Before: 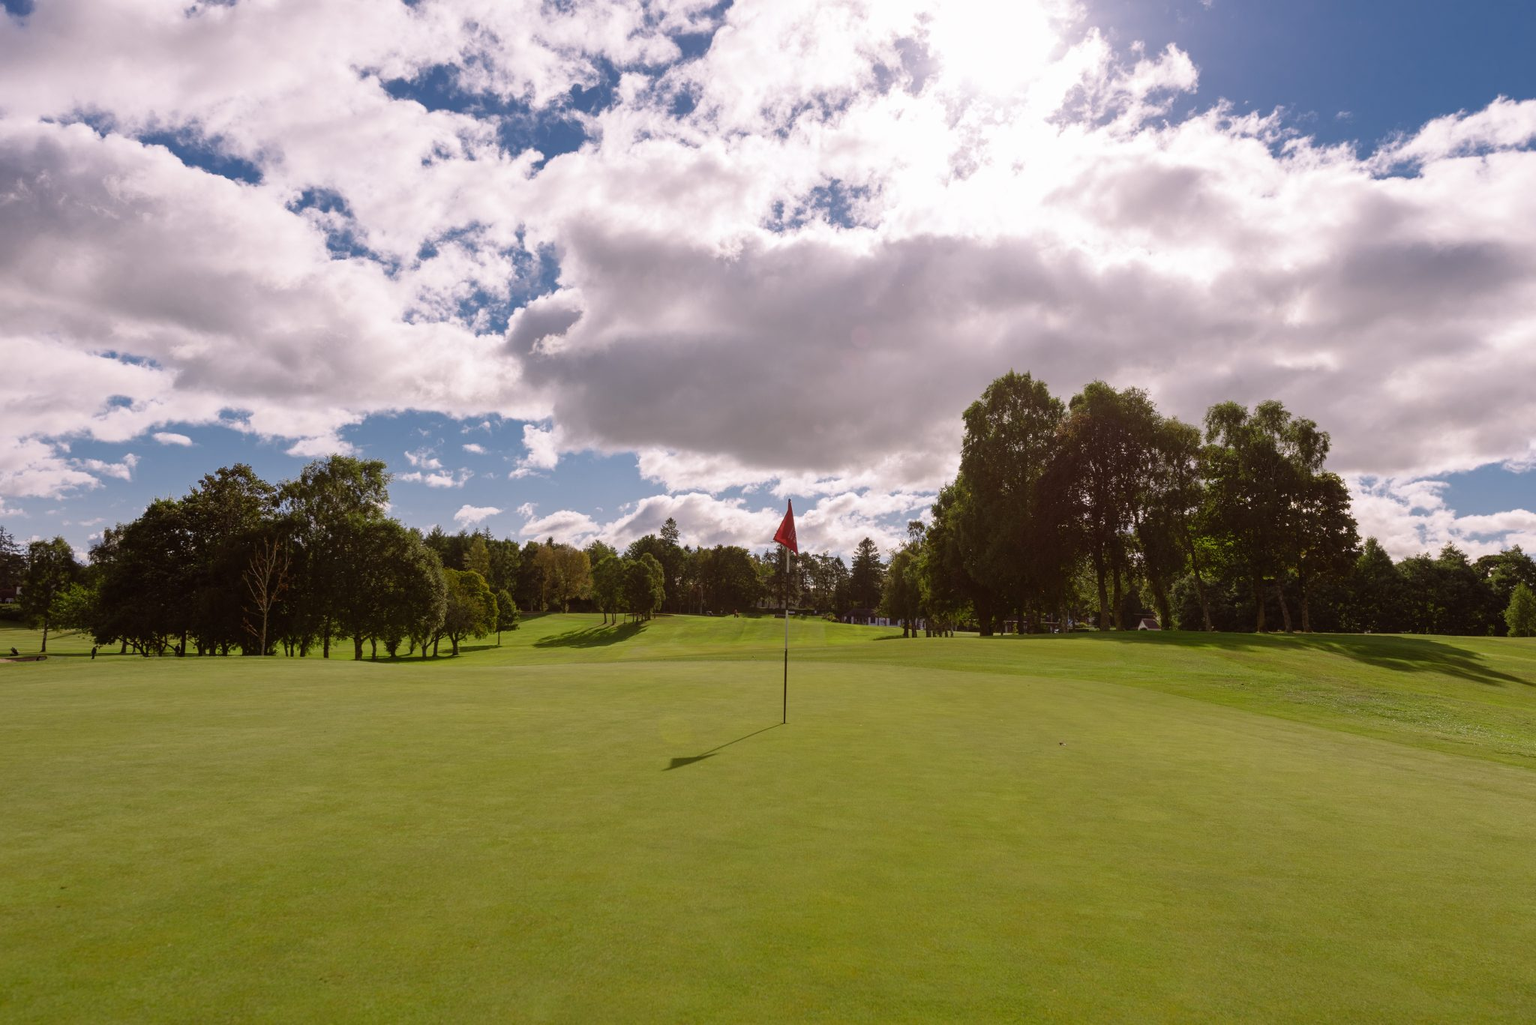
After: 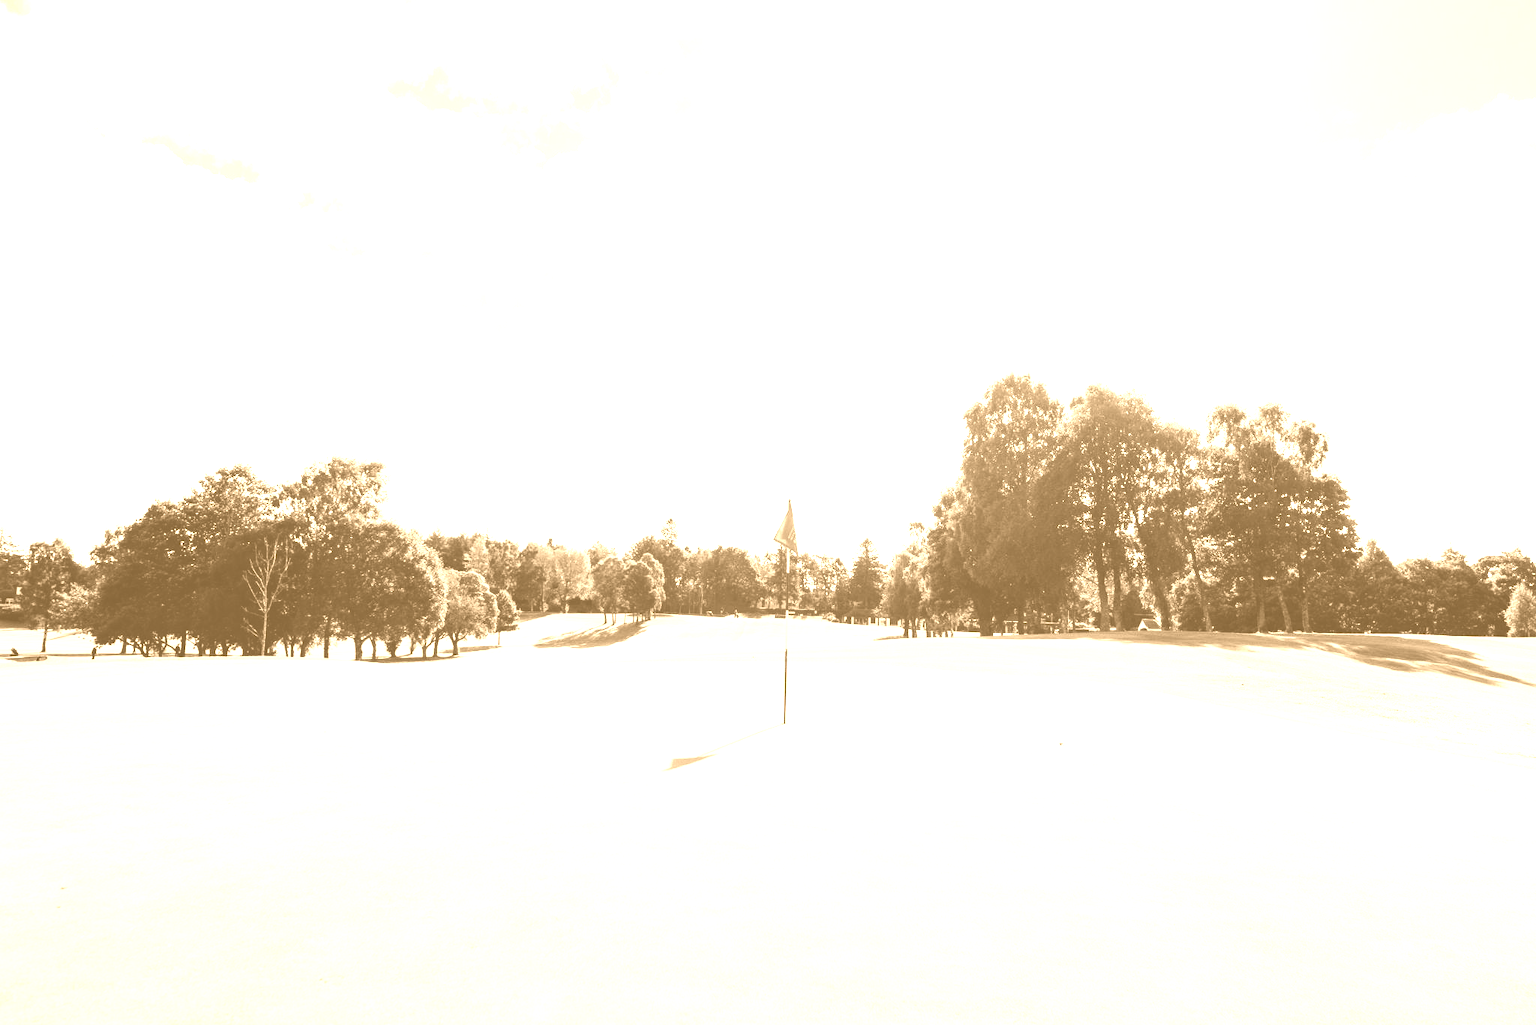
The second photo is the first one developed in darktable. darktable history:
local contrast: highlights 68%, shadows 68%, detail 82%, midtone range 0.325
tone equalizer: -8 EV -0.417 EV, -7 EV -0.389 EV, -6 EV -0.333 EV, -5 EV -0.222 EV, -3 EV 0.222 EV, -2 EV 0.333 EV, -1 EV 0.389 EV, +0 EV 0.417 EV, edges refinement/feathering 500, mask exposure compensation -1.57 EV, preserve details no
colorize: hue 28.8°, source mix 100%
tone curve: curves: ch0 [(0, 0.023) (0.087, 0.065) (0.184, 0.168) (0.45, 0.54) (0.57, 0.683) (0.706, 0.841) (0.877, 0.948) (1, 0.984)]; ch1 [(0, 0) (0.388, 0.369) (0.447, 0.447) (0.505, 0.5) (0.534, 0.528) (0.57, 0.571) (0.592, 0.602) (0.644, 0.663) (1, 1)]; ch2 [(0, 0) (0.314, 0.223) (0.427, 0.405) (0.492, 0.496) (0.524, 0.547) (0.534, 0.57) (0.583, 0.605) (0.673, 0.667) (1, 1)], color space Lab, independent channels, preserve colors none
exposure: black level correction 0, exposure 1.45 EV, compensate exposure bias true, compensate highlight preservation false
